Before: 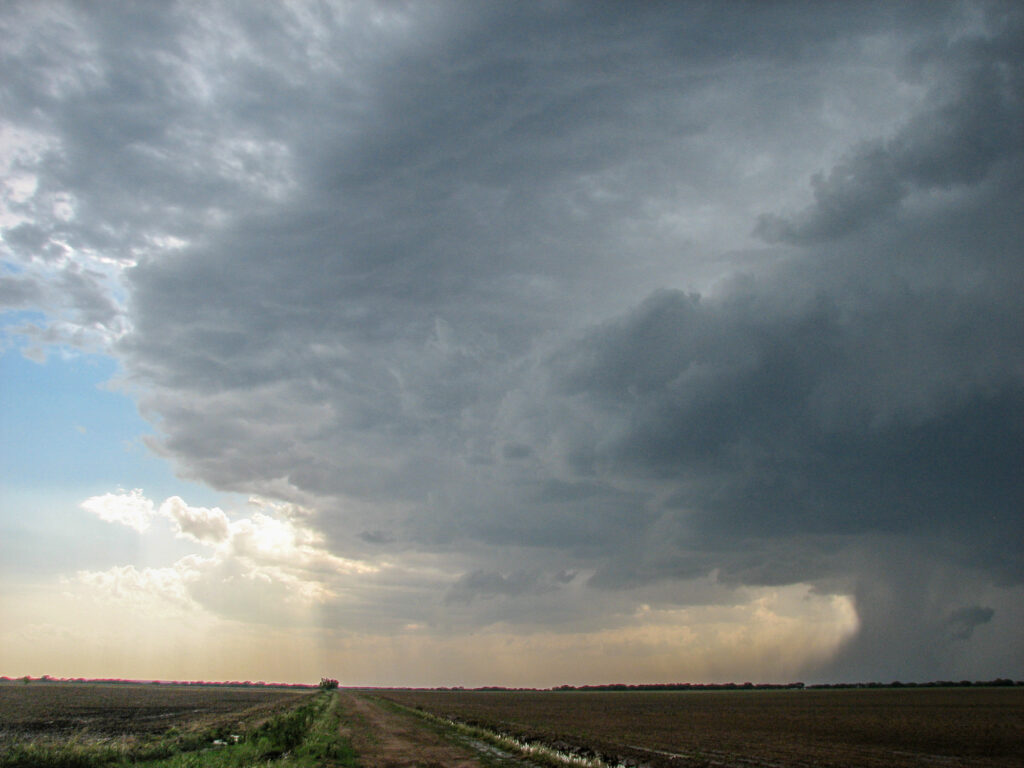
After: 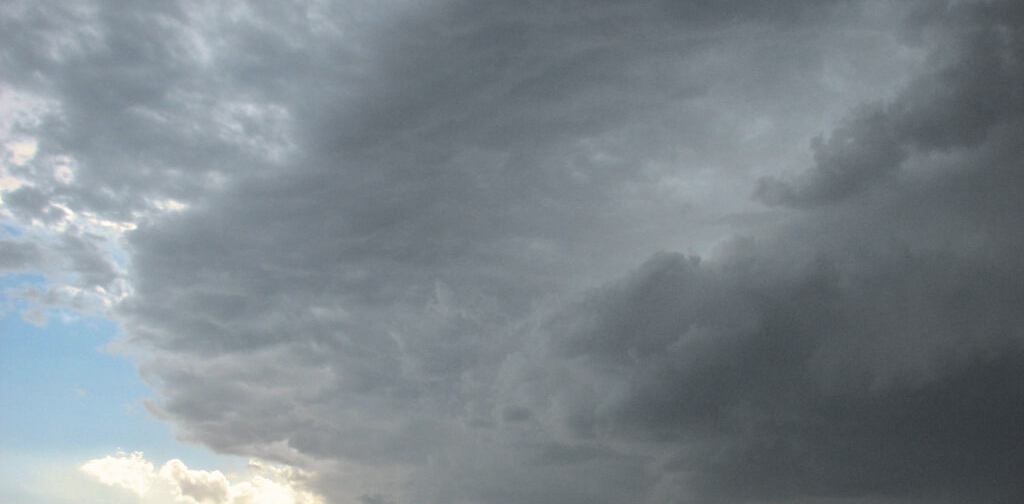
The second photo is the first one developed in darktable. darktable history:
crop and rotate: top 4.848%, bottom 29.503%
split-toning: shadows › hue 43.2°, shadows › saturation 0, highlights › hue 50.4°, highlights › saturation 1
contrast brightness saturation: saturation -0.05
